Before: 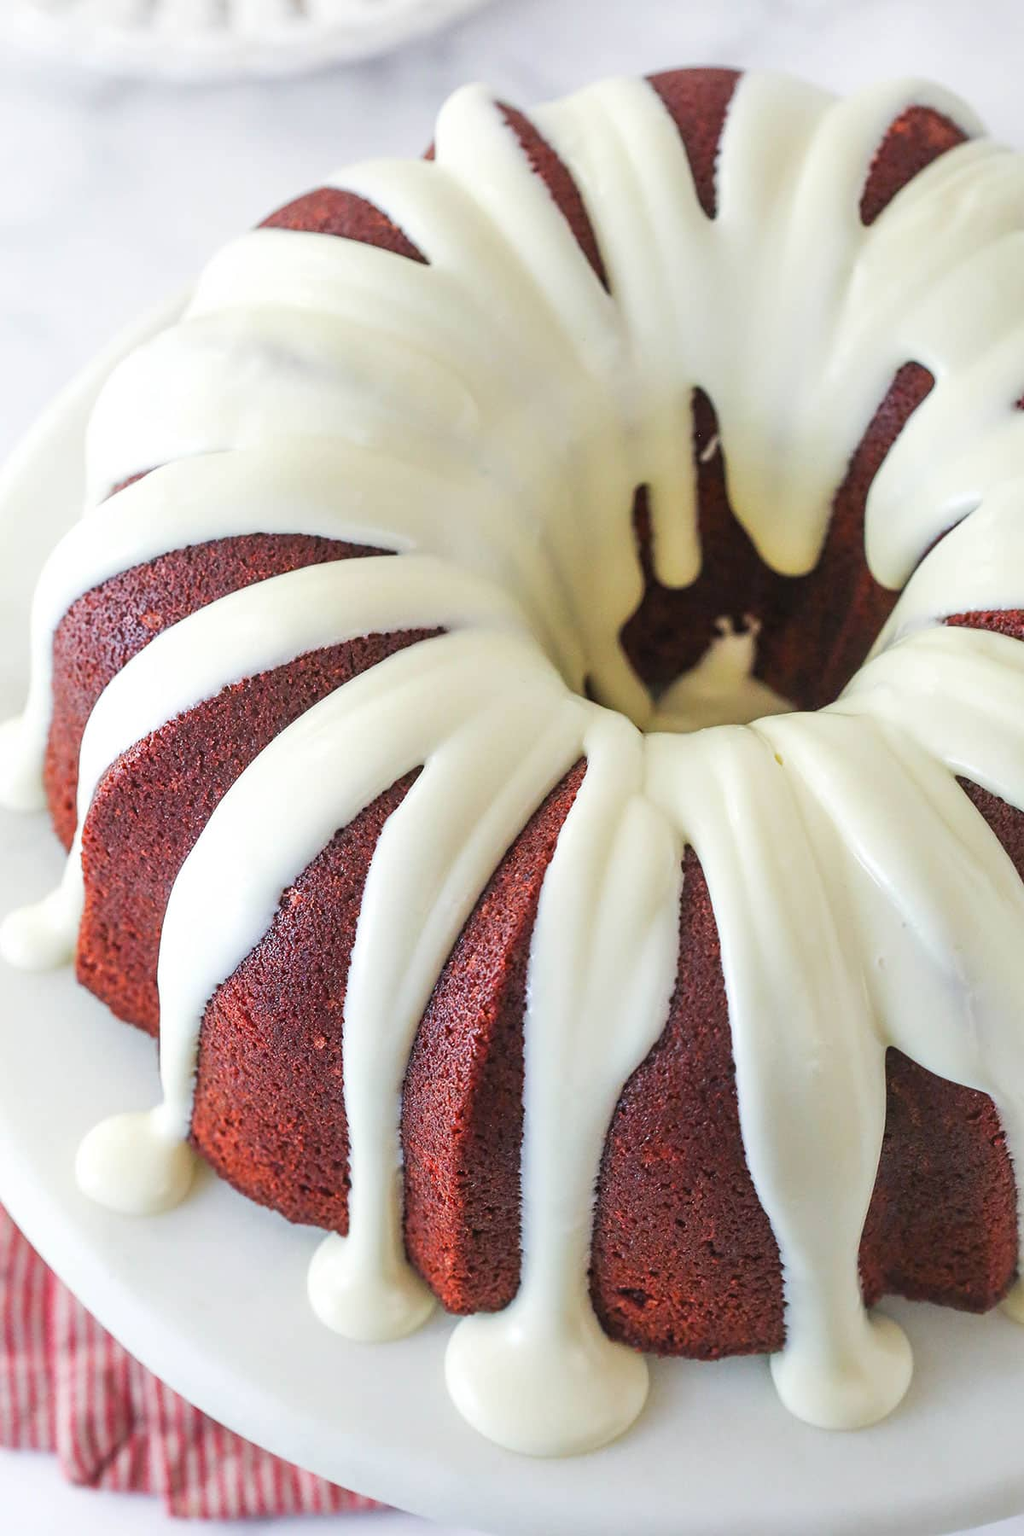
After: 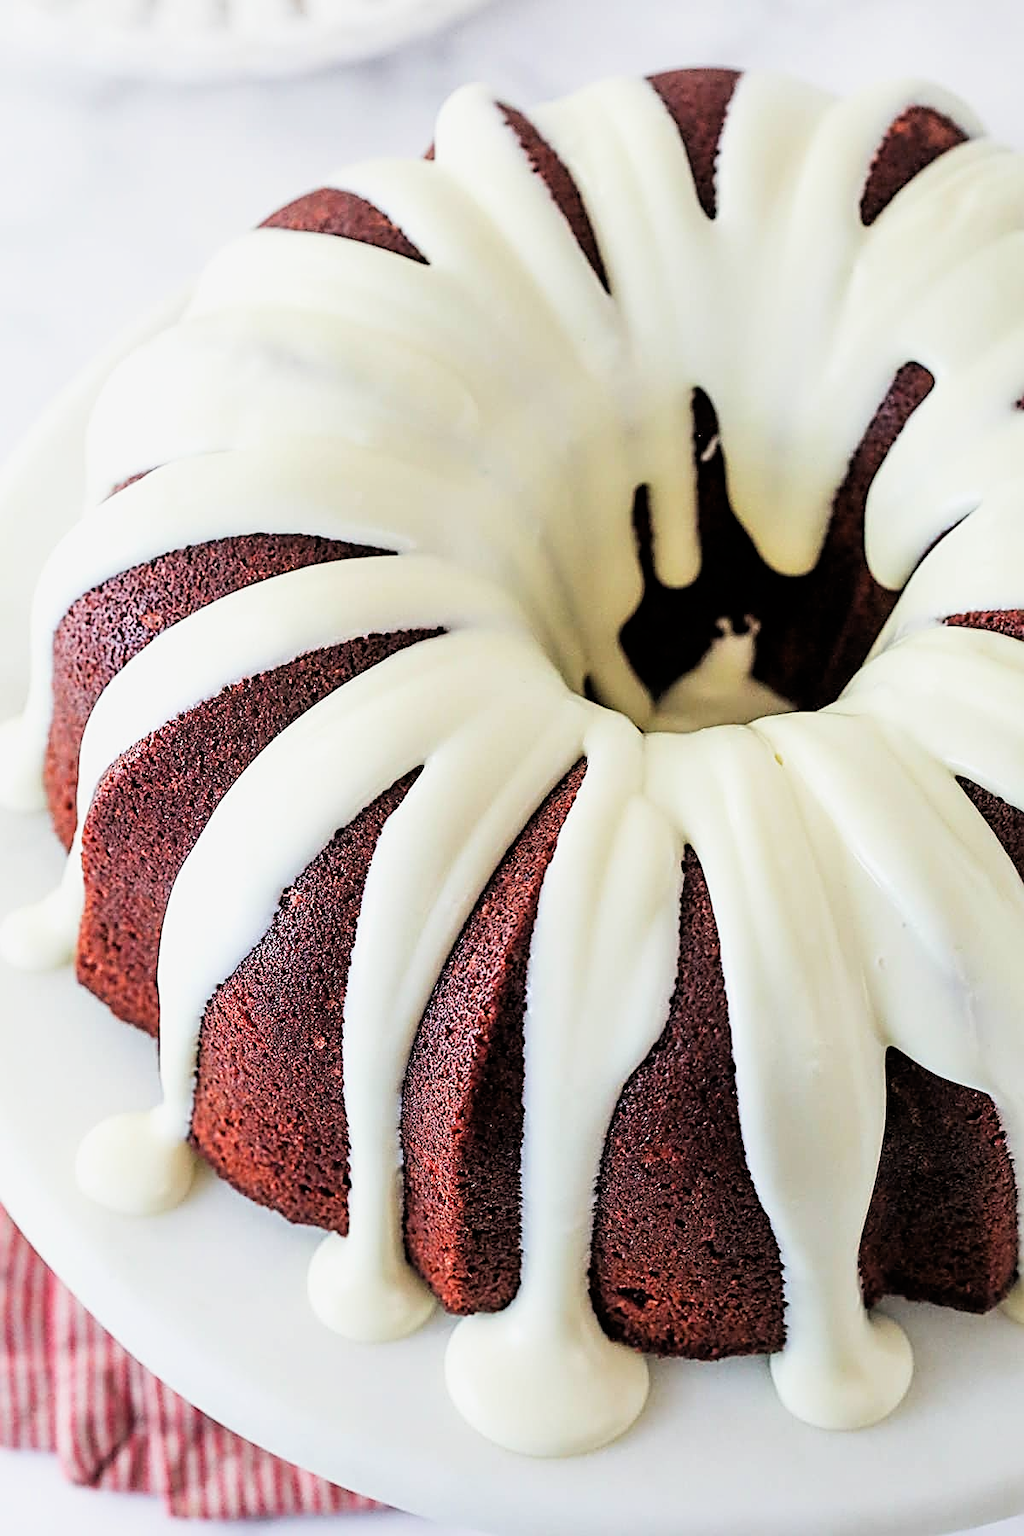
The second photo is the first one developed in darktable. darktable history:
filmic rgb: black relative exposure -4.02 EV, white relative exposure 2.99 EV, hardness 2.99, contrast 1.502
sharpen: radius 2.541, amount 0.652
